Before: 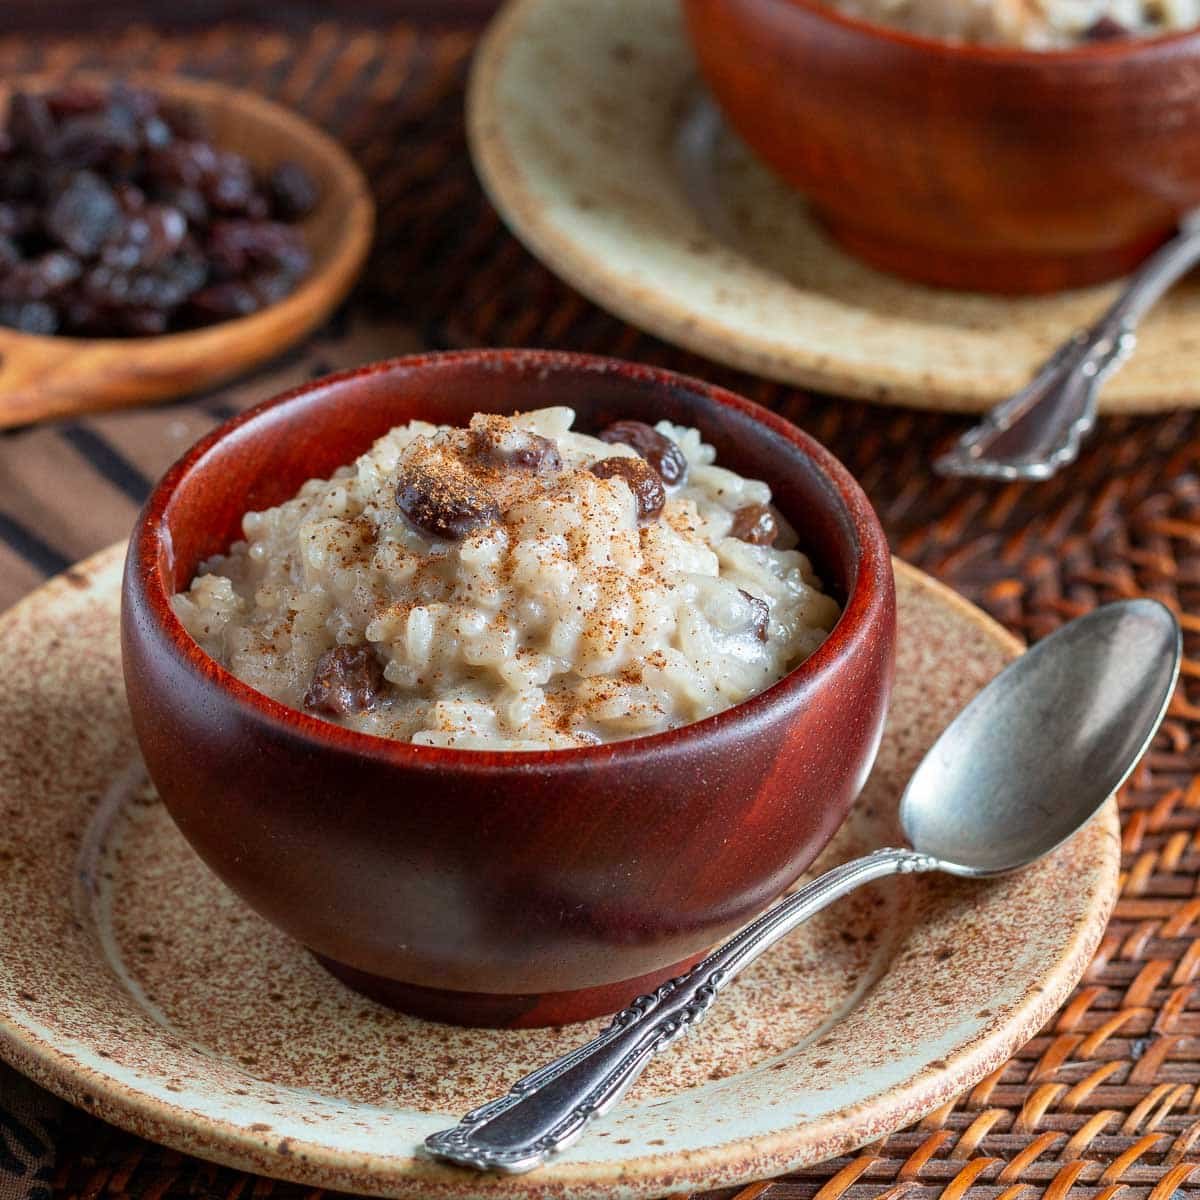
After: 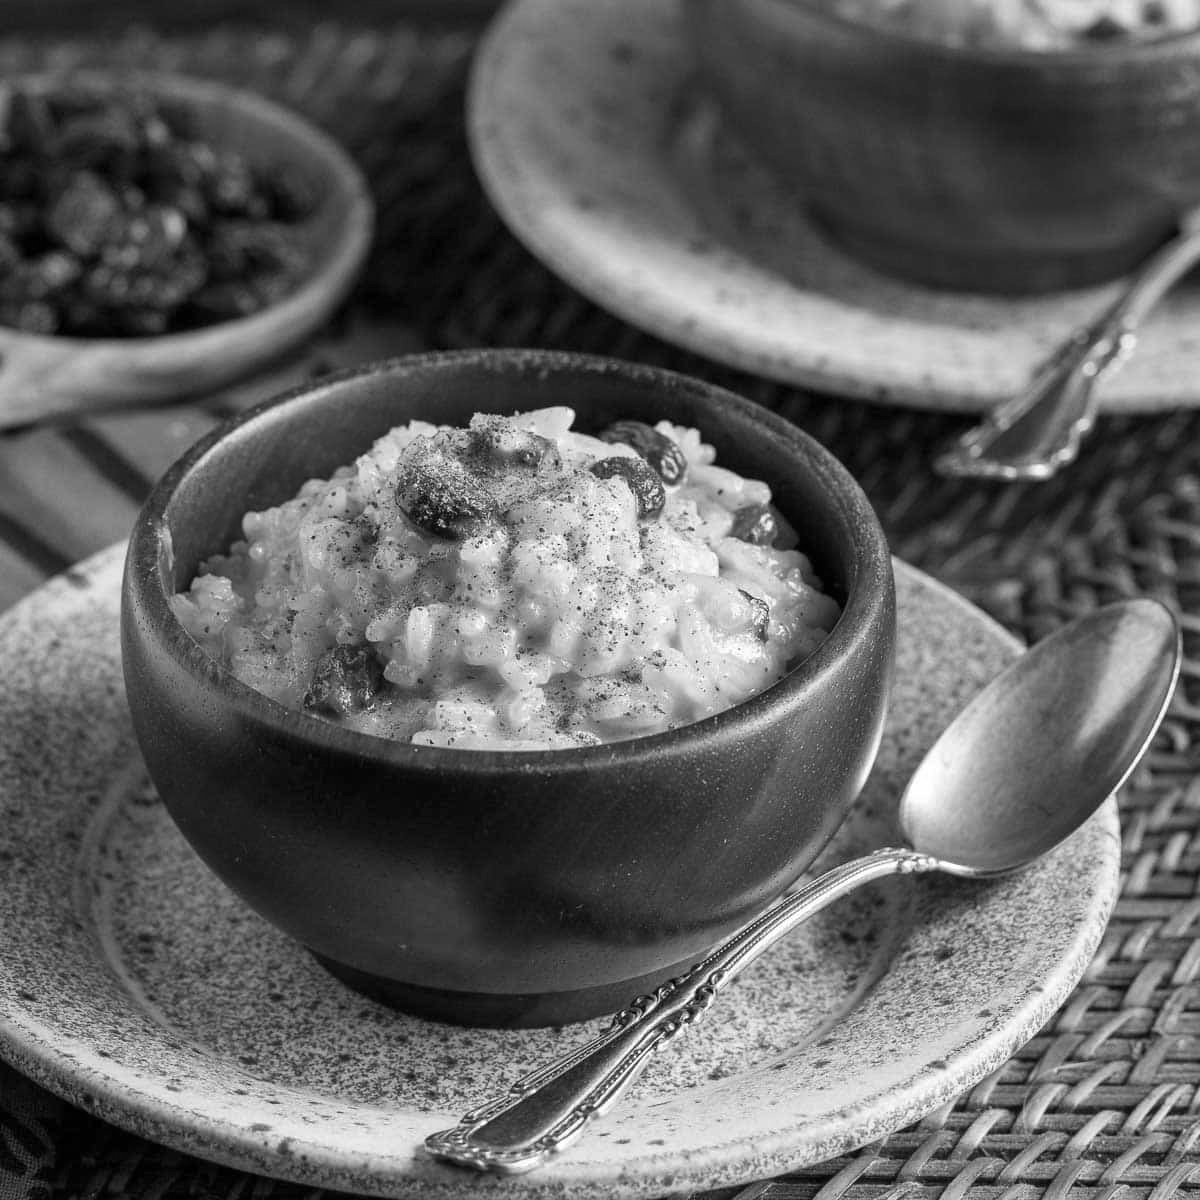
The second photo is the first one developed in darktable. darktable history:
fill light: on, module defaults
contrast brightness saturation: saturation -1
